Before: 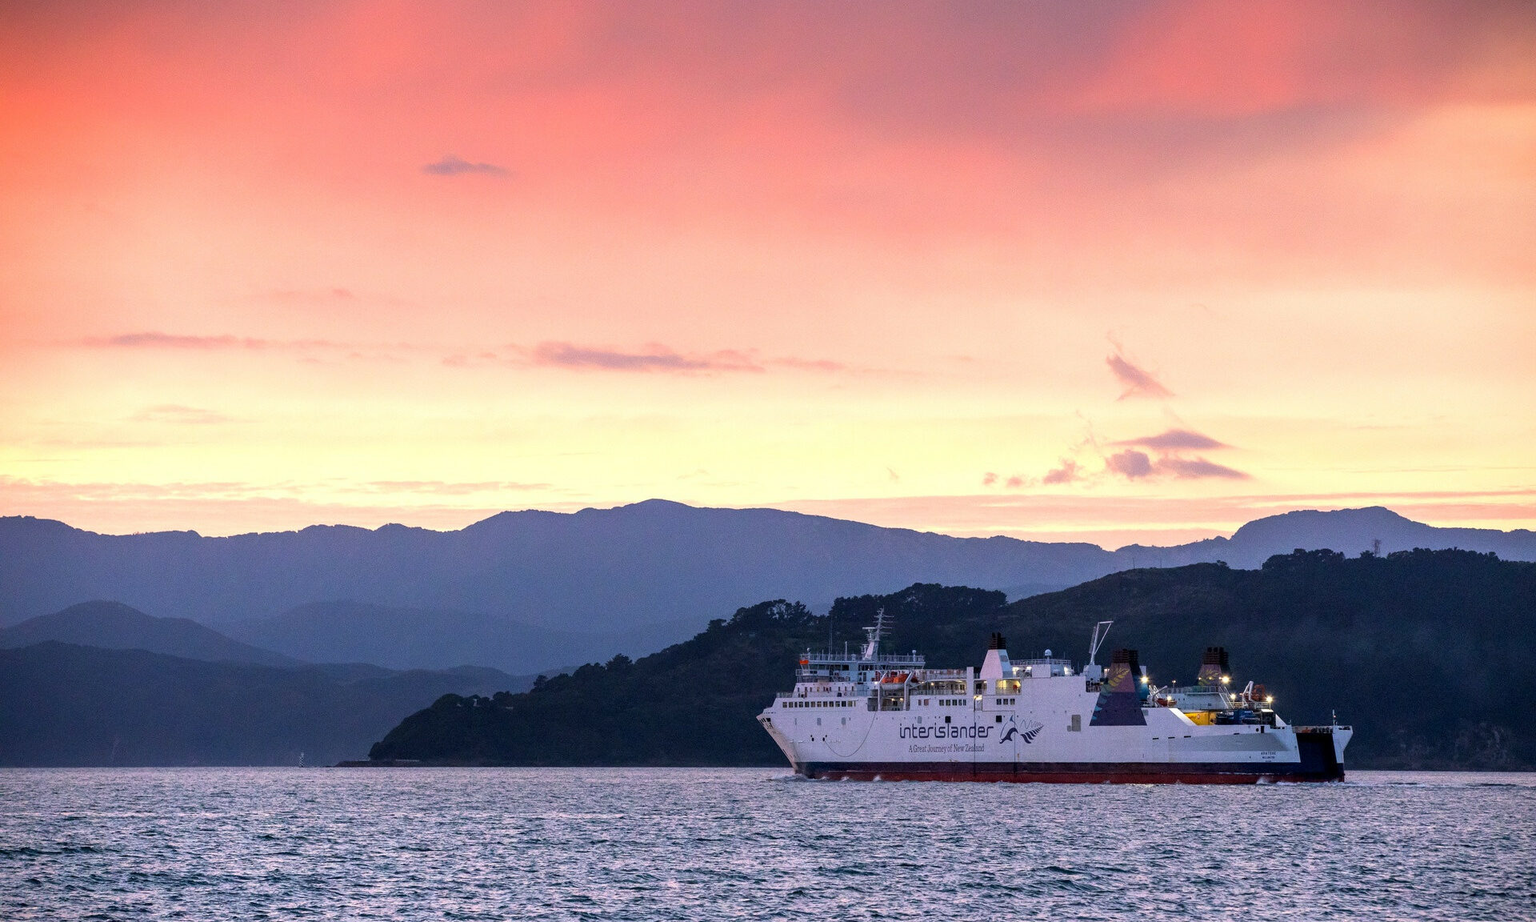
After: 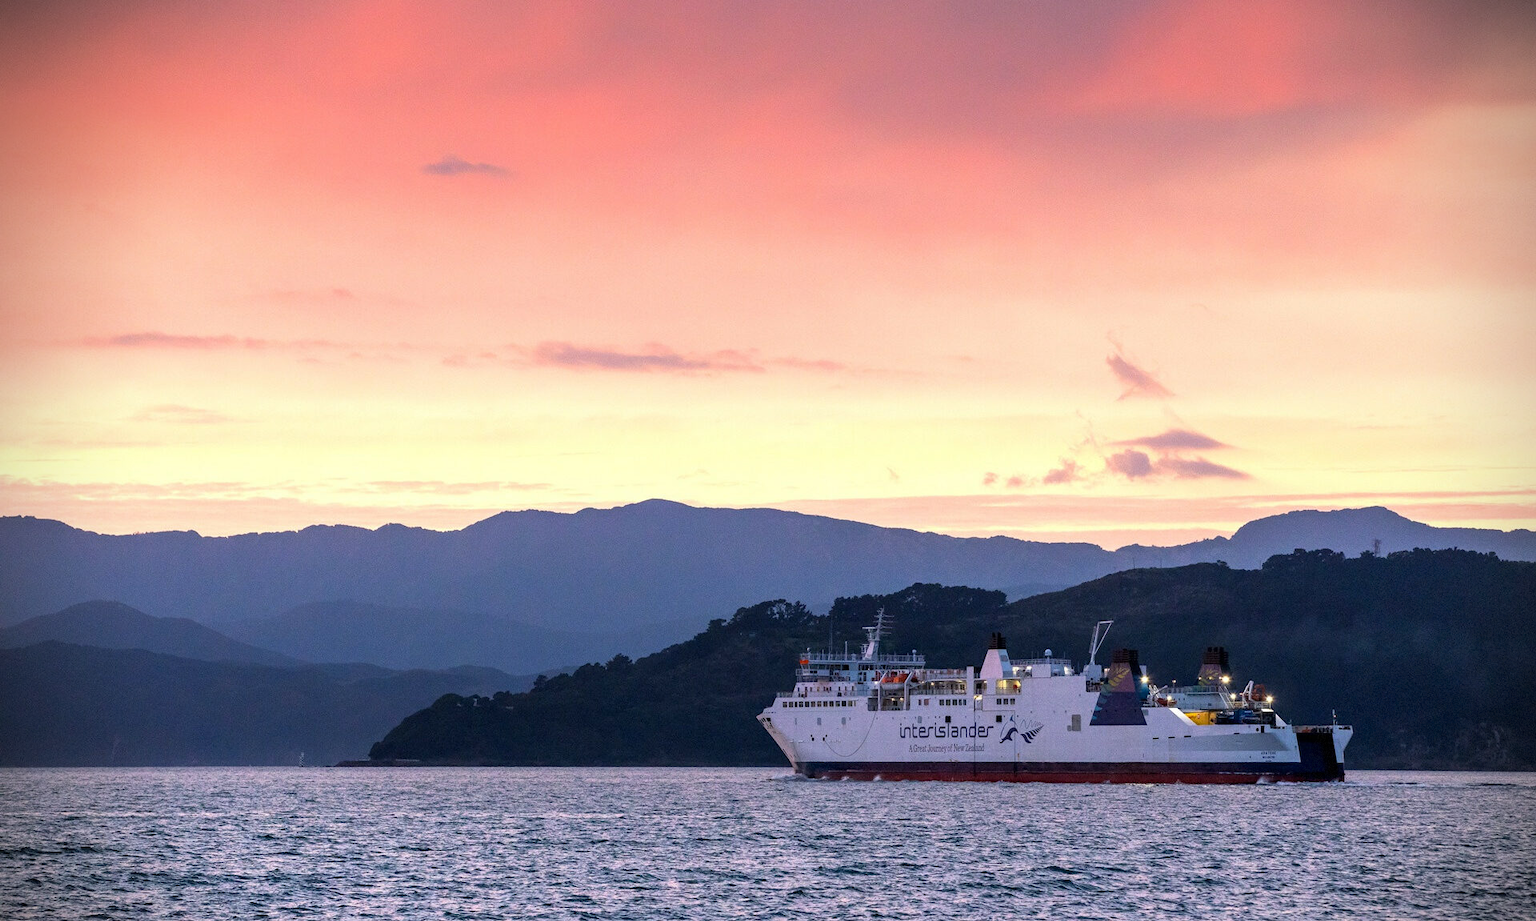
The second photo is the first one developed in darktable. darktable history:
vignetting: dithering 8-bit output, unbound false
color zones: curves: ch0 [(0, 0.5) (0.143, 0.5) (0.286, 0.5) (0.429, 0.5) (0.571, 0.5) (0.714, 0.476) (0.857, 0.5) (1, 0.5)]; ch2 [(0, 0.5) (0.143, 0.5) (0.286, 0.5) (0.429, 0.5) (0.571, 0.5) (0.714, 0.487) (0.857, 0.5) (1, 0.5)]
